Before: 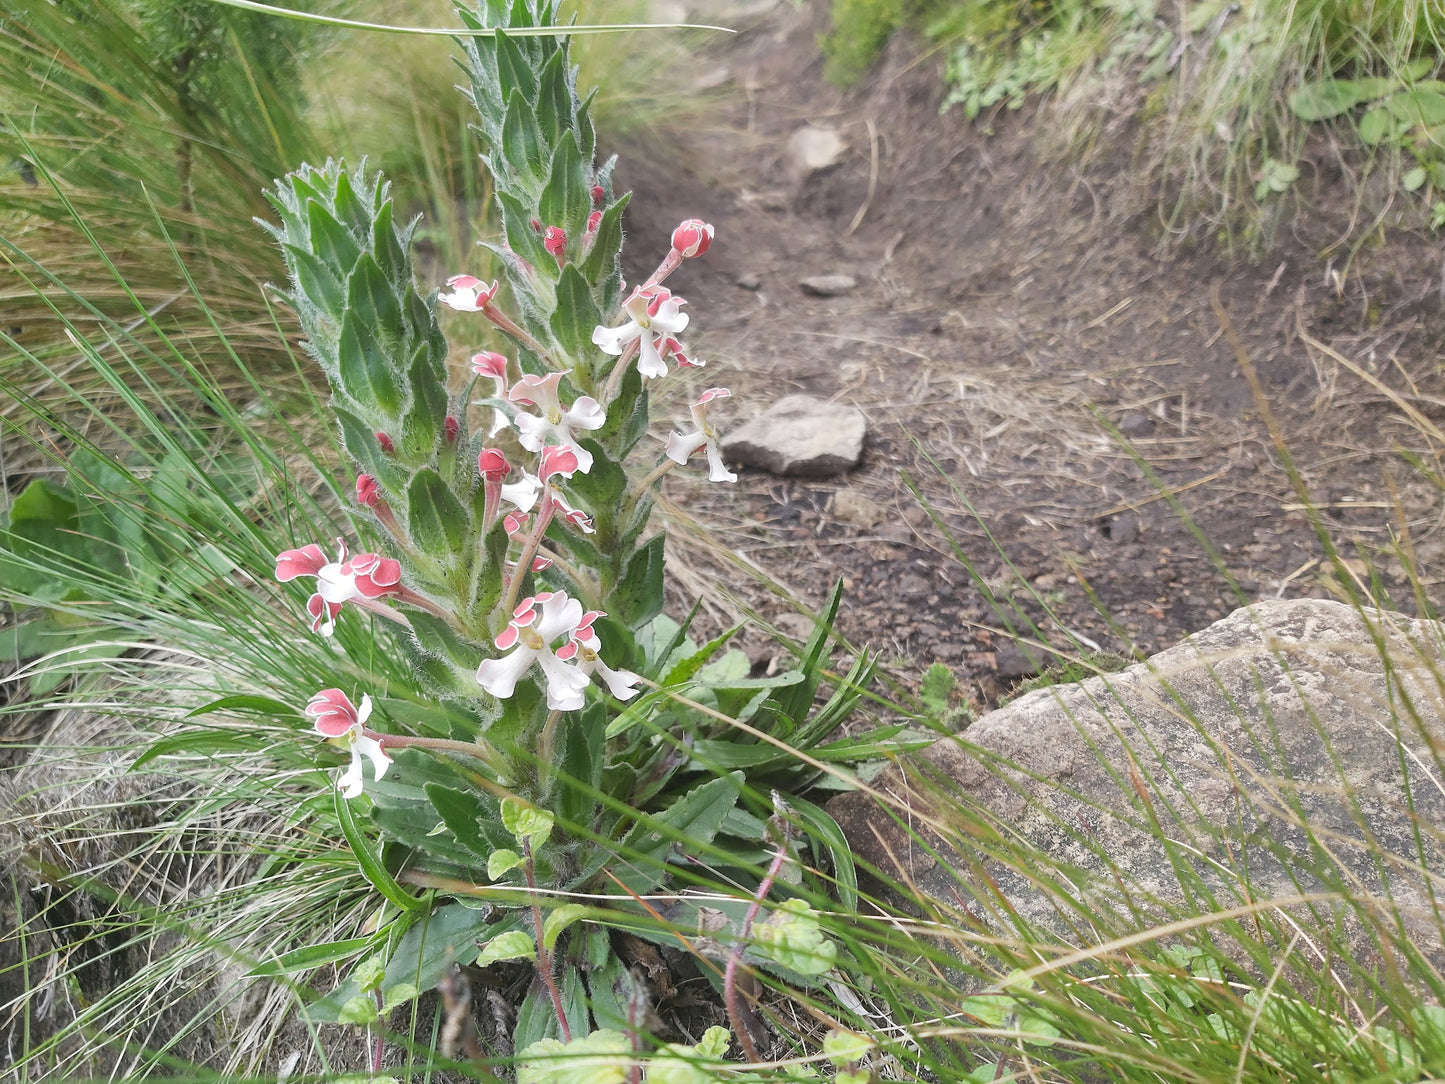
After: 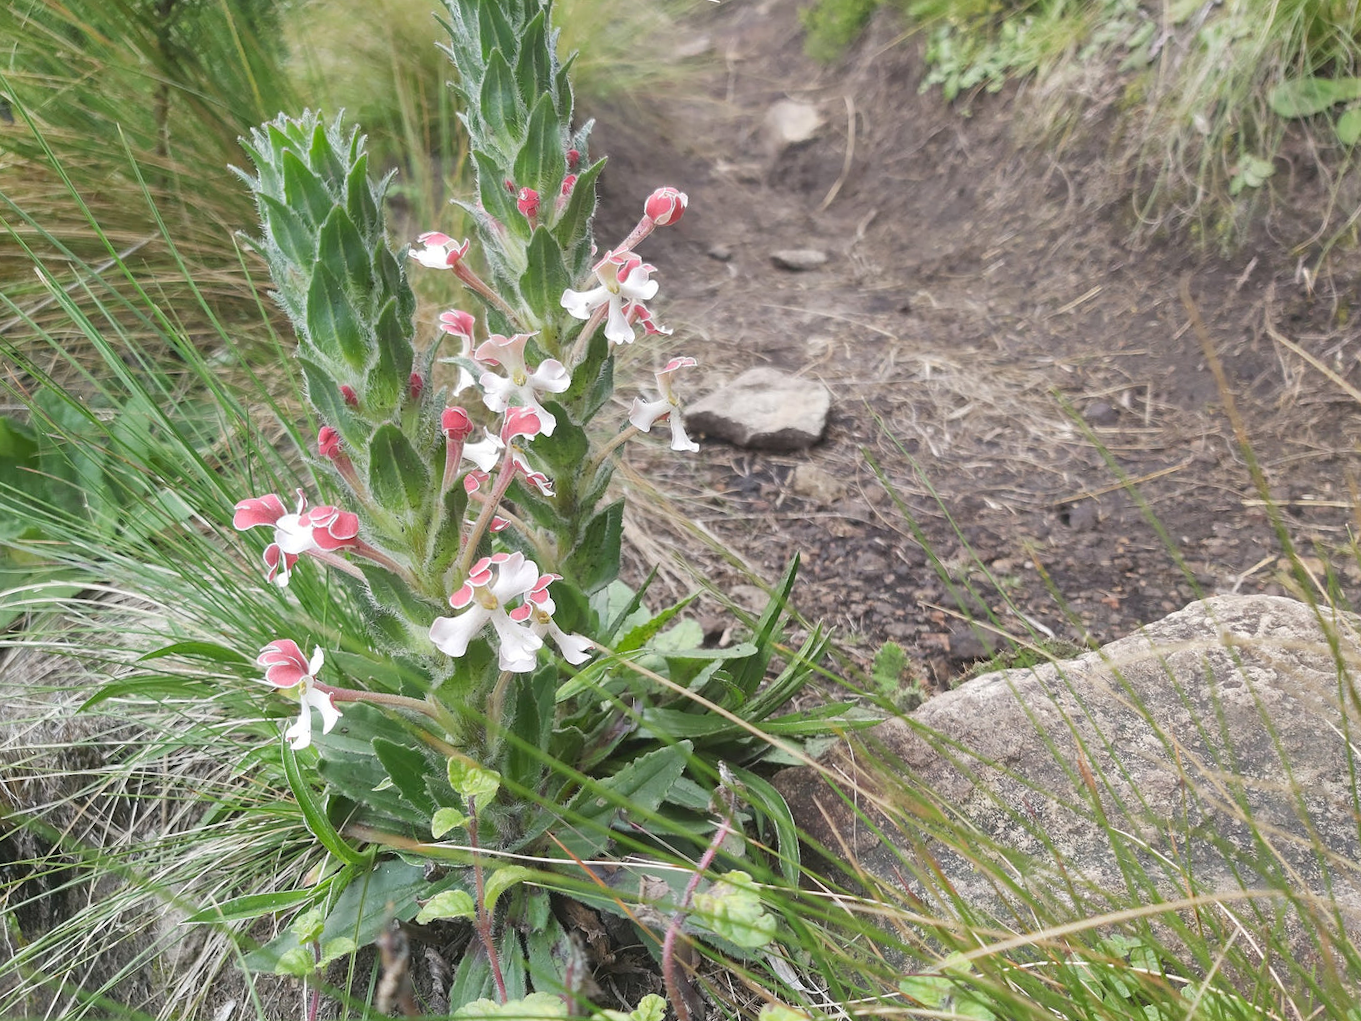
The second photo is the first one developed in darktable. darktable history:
crop and rotate: angle -2.68°
